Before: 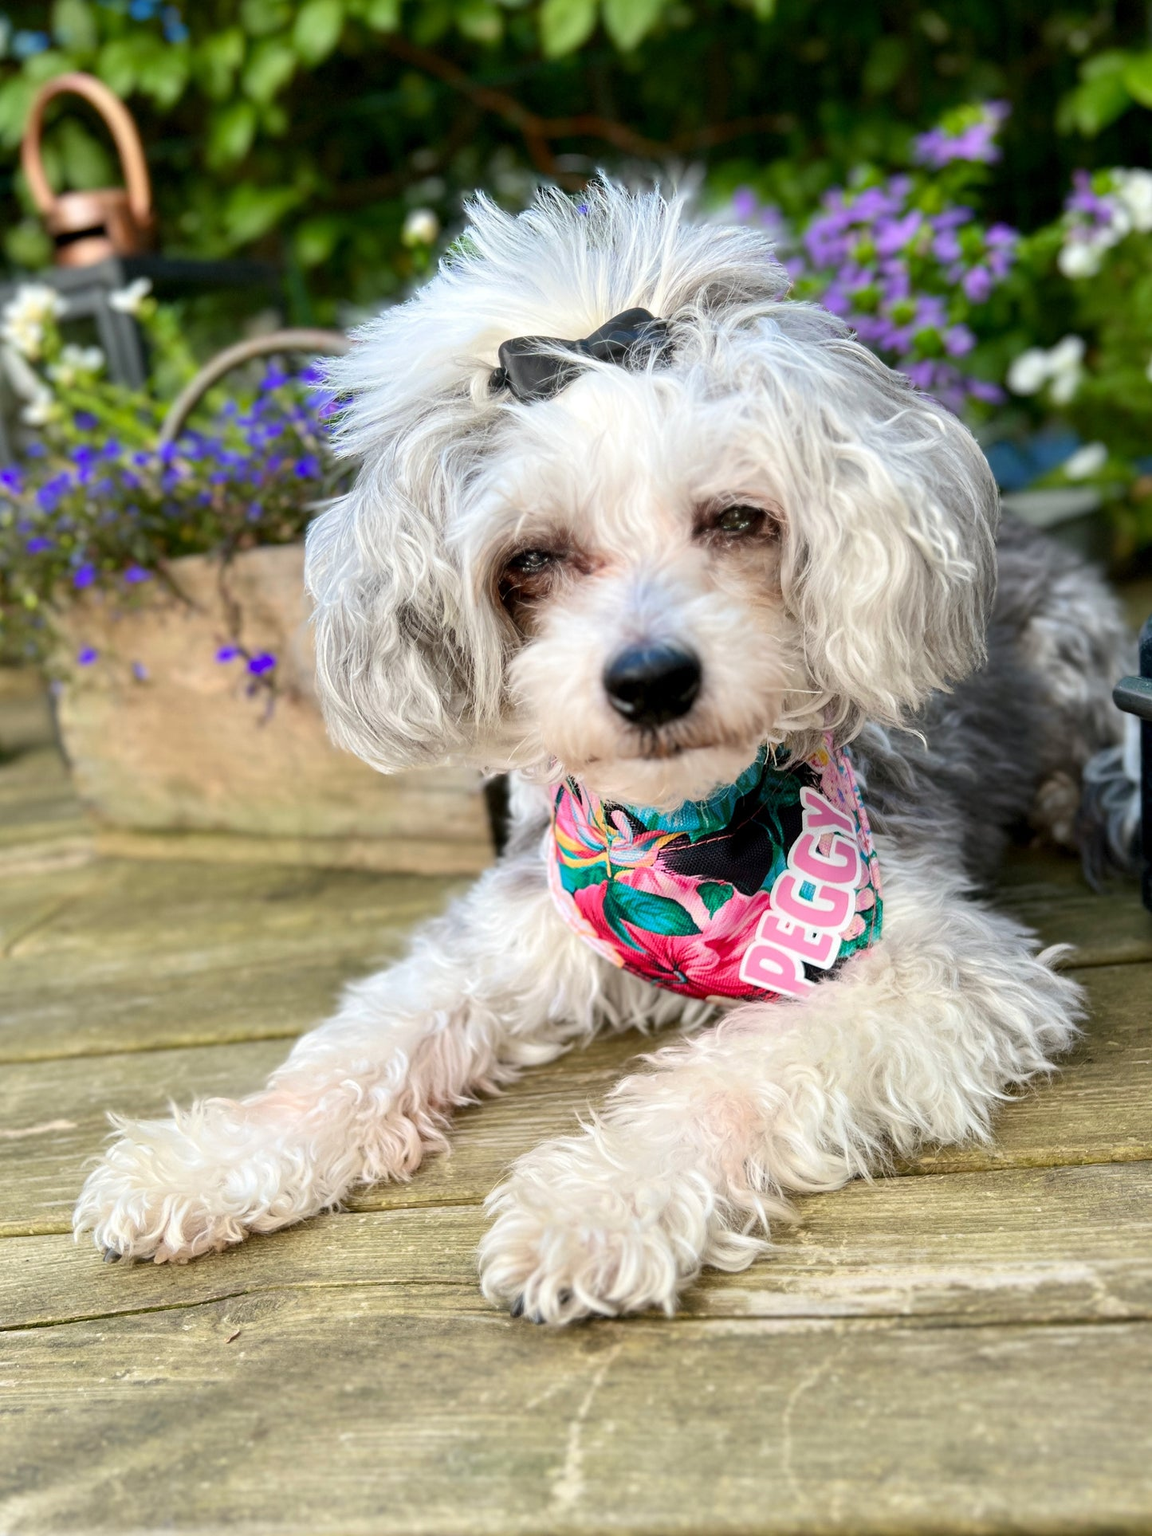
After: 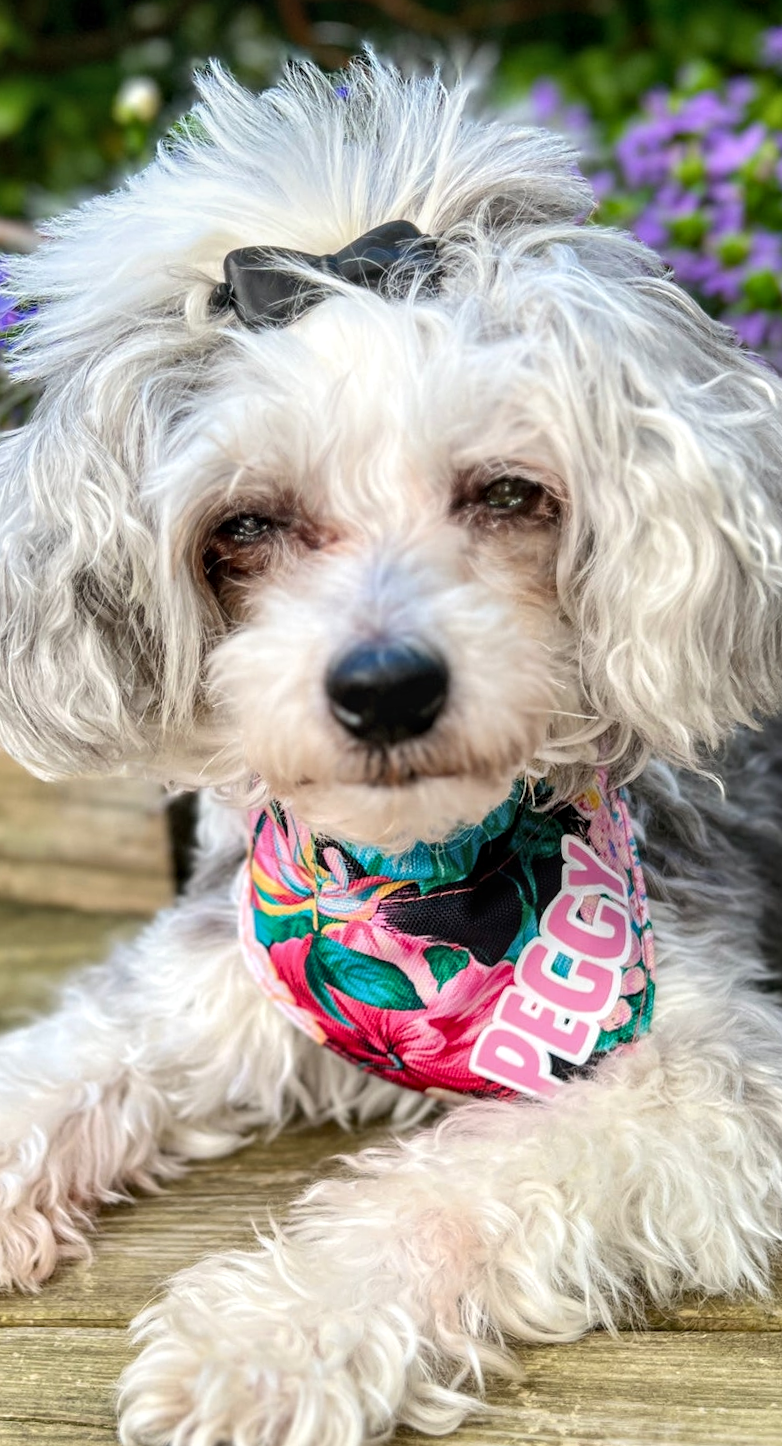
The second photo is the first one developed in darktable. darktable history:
local contrast: on, module defaults
rotate and perspective: rotation 4.1°, automatic cropping off
crop: left 32.075%, top 10.976%, right 18.355%, bottom 17.596%
